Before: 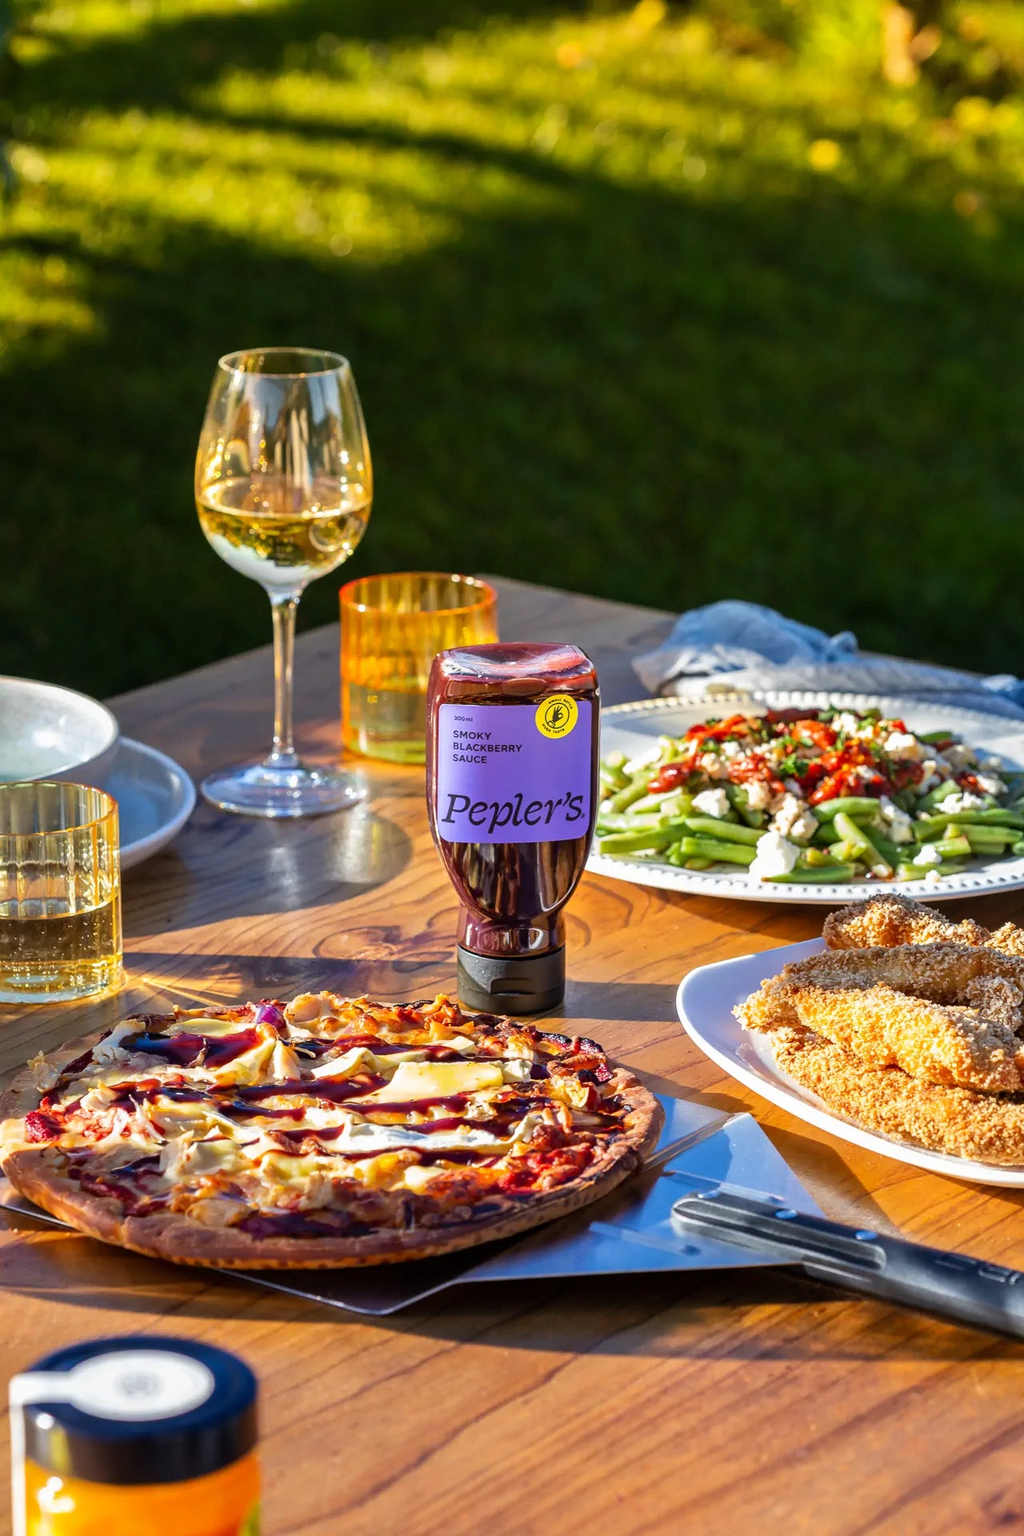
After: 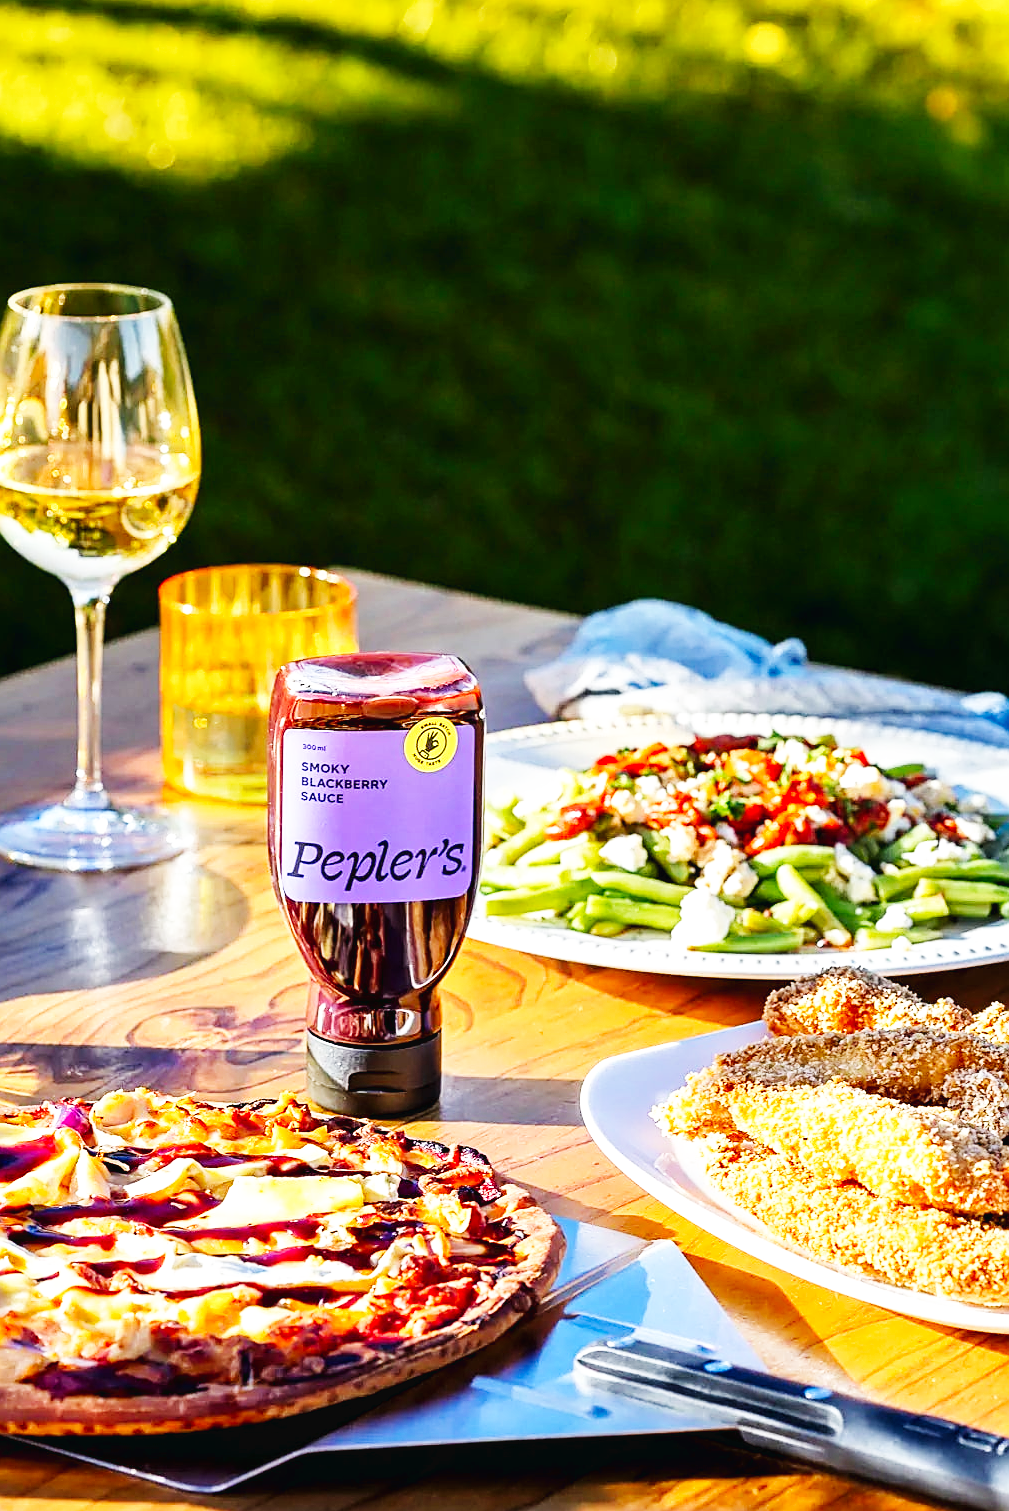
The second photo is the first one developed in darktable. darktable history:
base curve: curves: ch0 [(0, 0.003) (0.001, 0.002) (0.006, 0.004) (0.02, 0.022) (0.048, 0.086) (0.094, 0.234) (0.162, 0.431) (0.258, 0.629) (0.385, 0.8) (0.548, 0.918) (0.751, 0.988) (1, 1)], preserve colors none
exposure: black level correction 0.001, compensate highlight preservation false
sharpen: on, module defaults
crop and rotate: left 20.74%, top 7.912%, right 0.375%, bottom 13.378%
